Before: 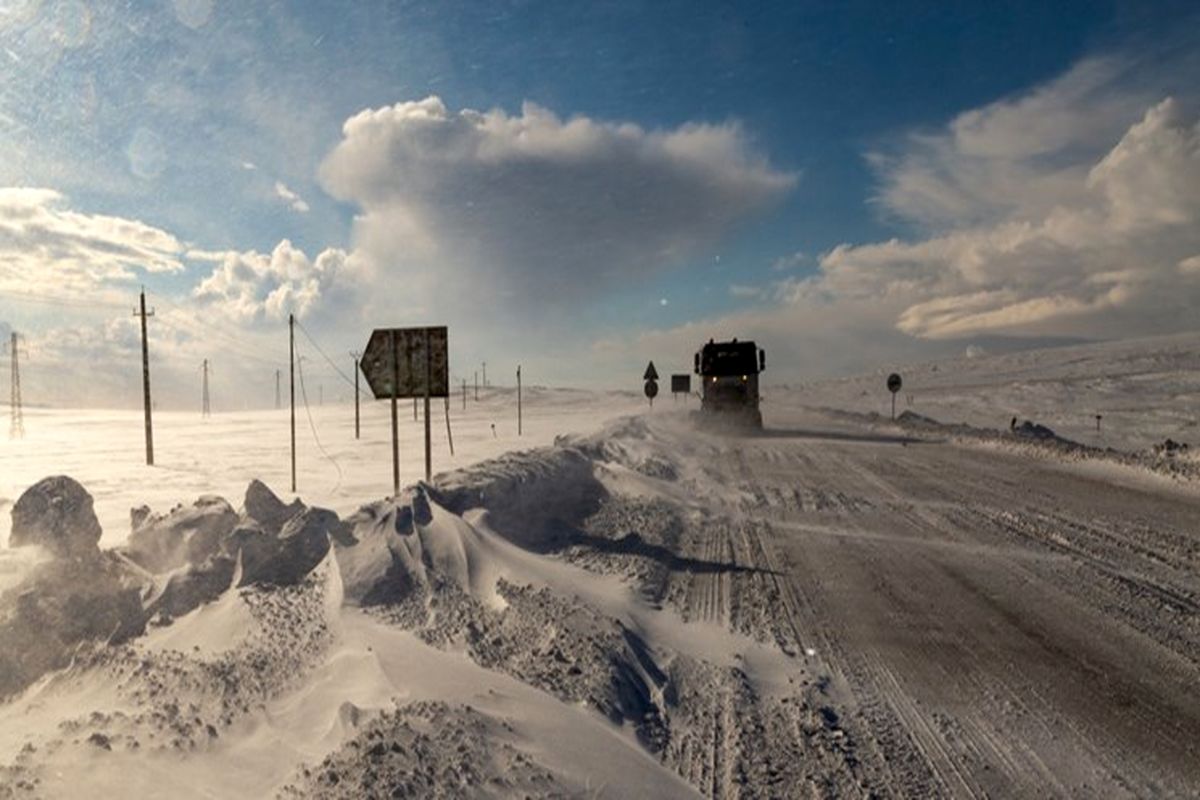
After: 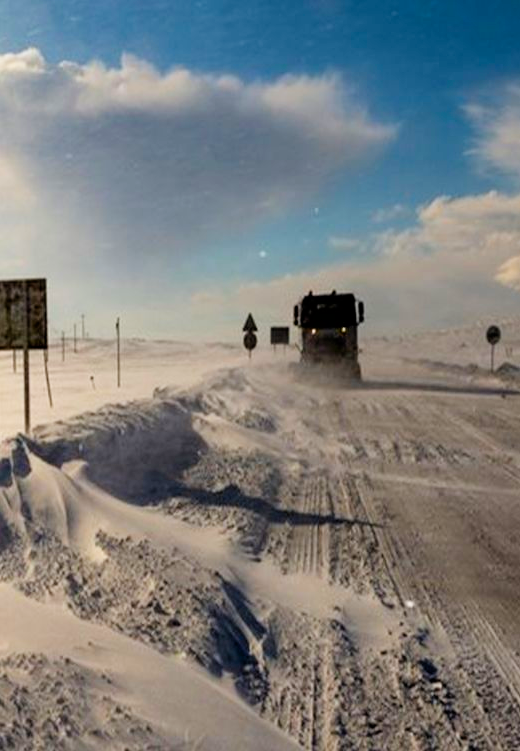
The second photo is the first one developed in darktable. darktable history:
crop: left 33.452%, top 6.025%, right 23.155%
color balance rgb: perceptual saturation grading › global saturation 25%, global vibrance 20%
filmic rgb: black relative exposure -8.15 EV, white relative exposure 3.76 EV, hardness 4.46
exposure: exposure 0.6 EV, compensate highlight preservation false
